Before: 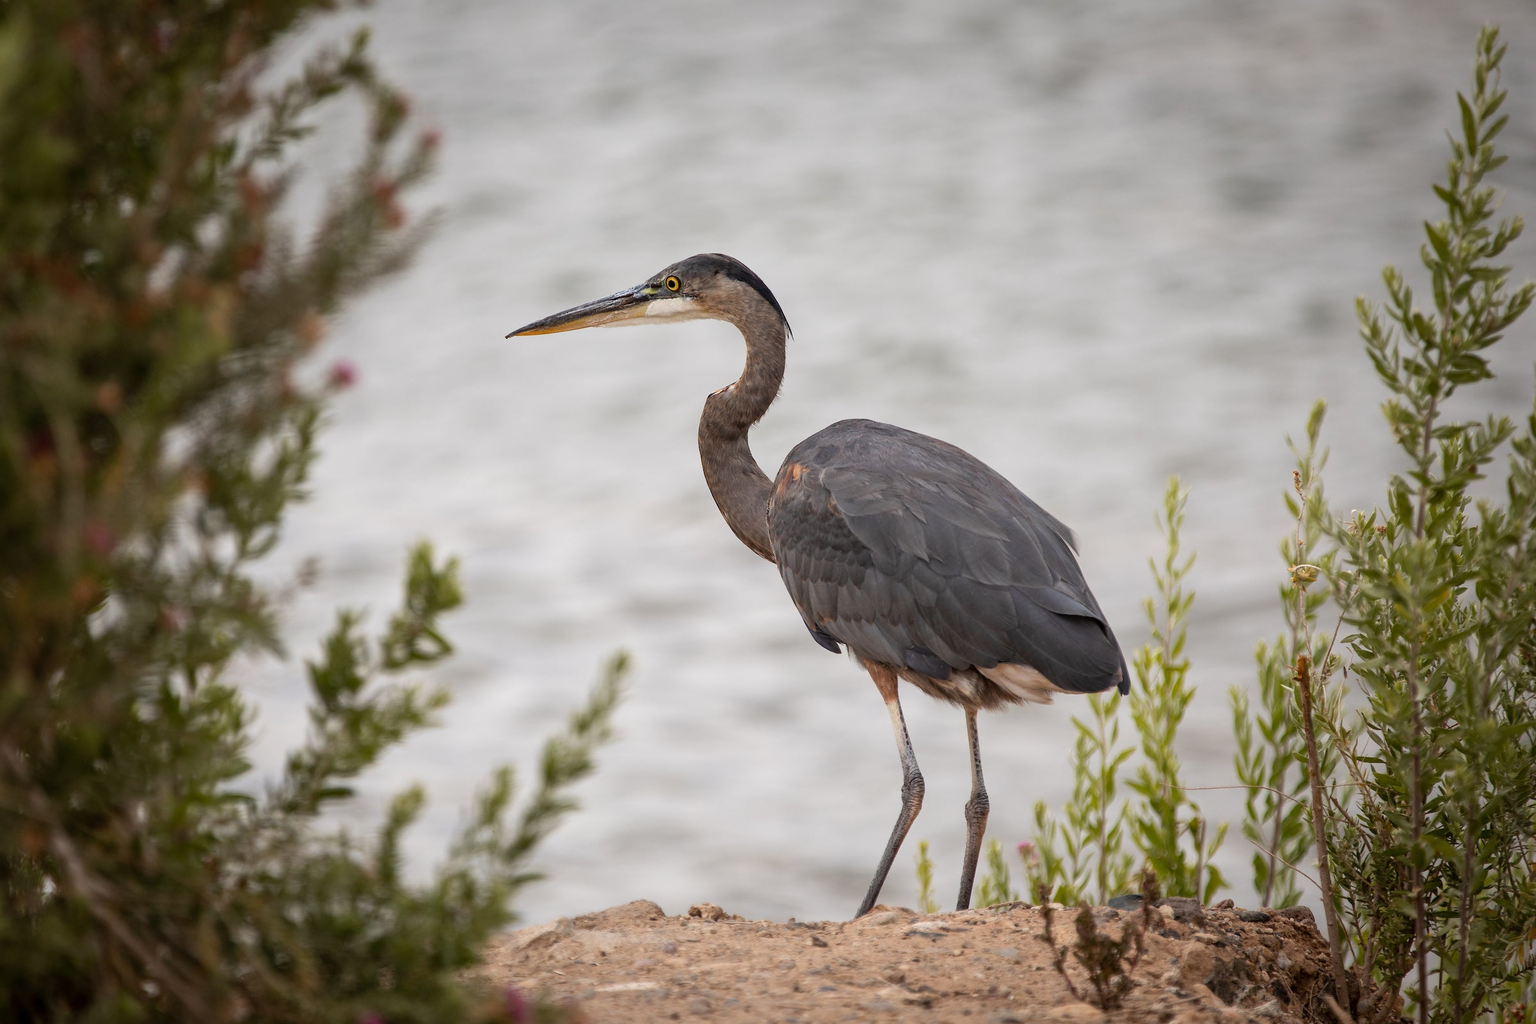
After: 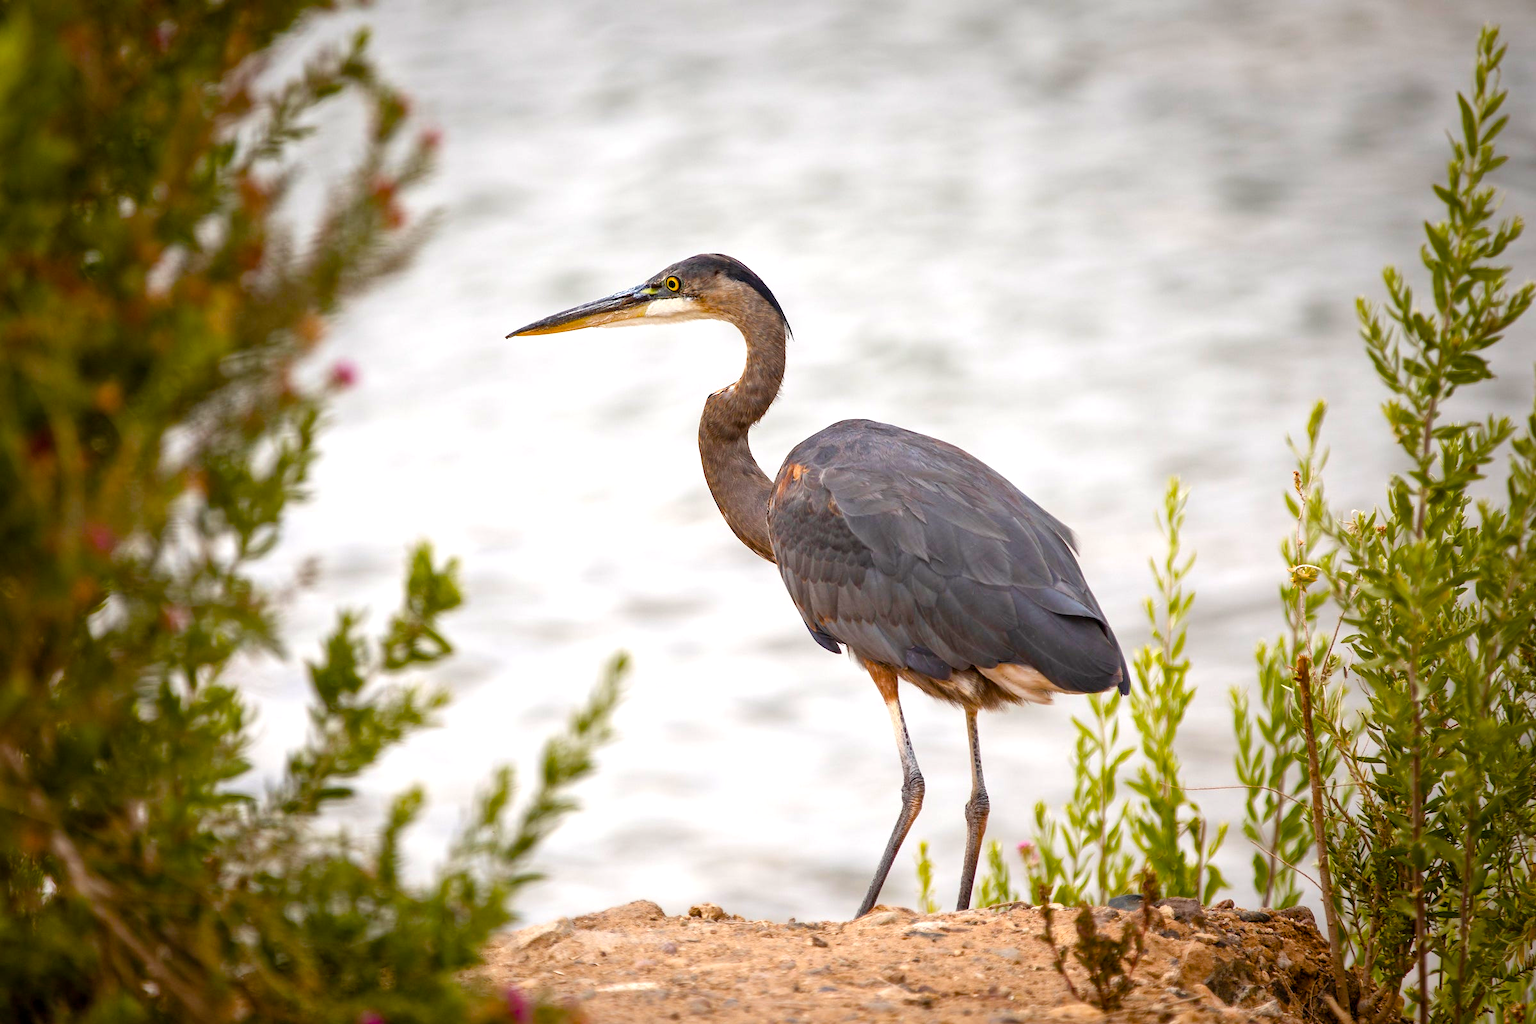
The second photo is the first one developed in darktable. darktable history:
color balance rgb: linear chroma grading › global chroma 8.776%, perceptual saturation grading › global saturation 20%, perceptual saturation grading › highlights -25.884%, perceptual saturation grading › shadows 50.275%, perceptual brilliance grading › global brilliance 18.508%, global vibrance 25.333%
shadows and highlights: shadows 31.17, highlights 1.12, soften with gaussian
